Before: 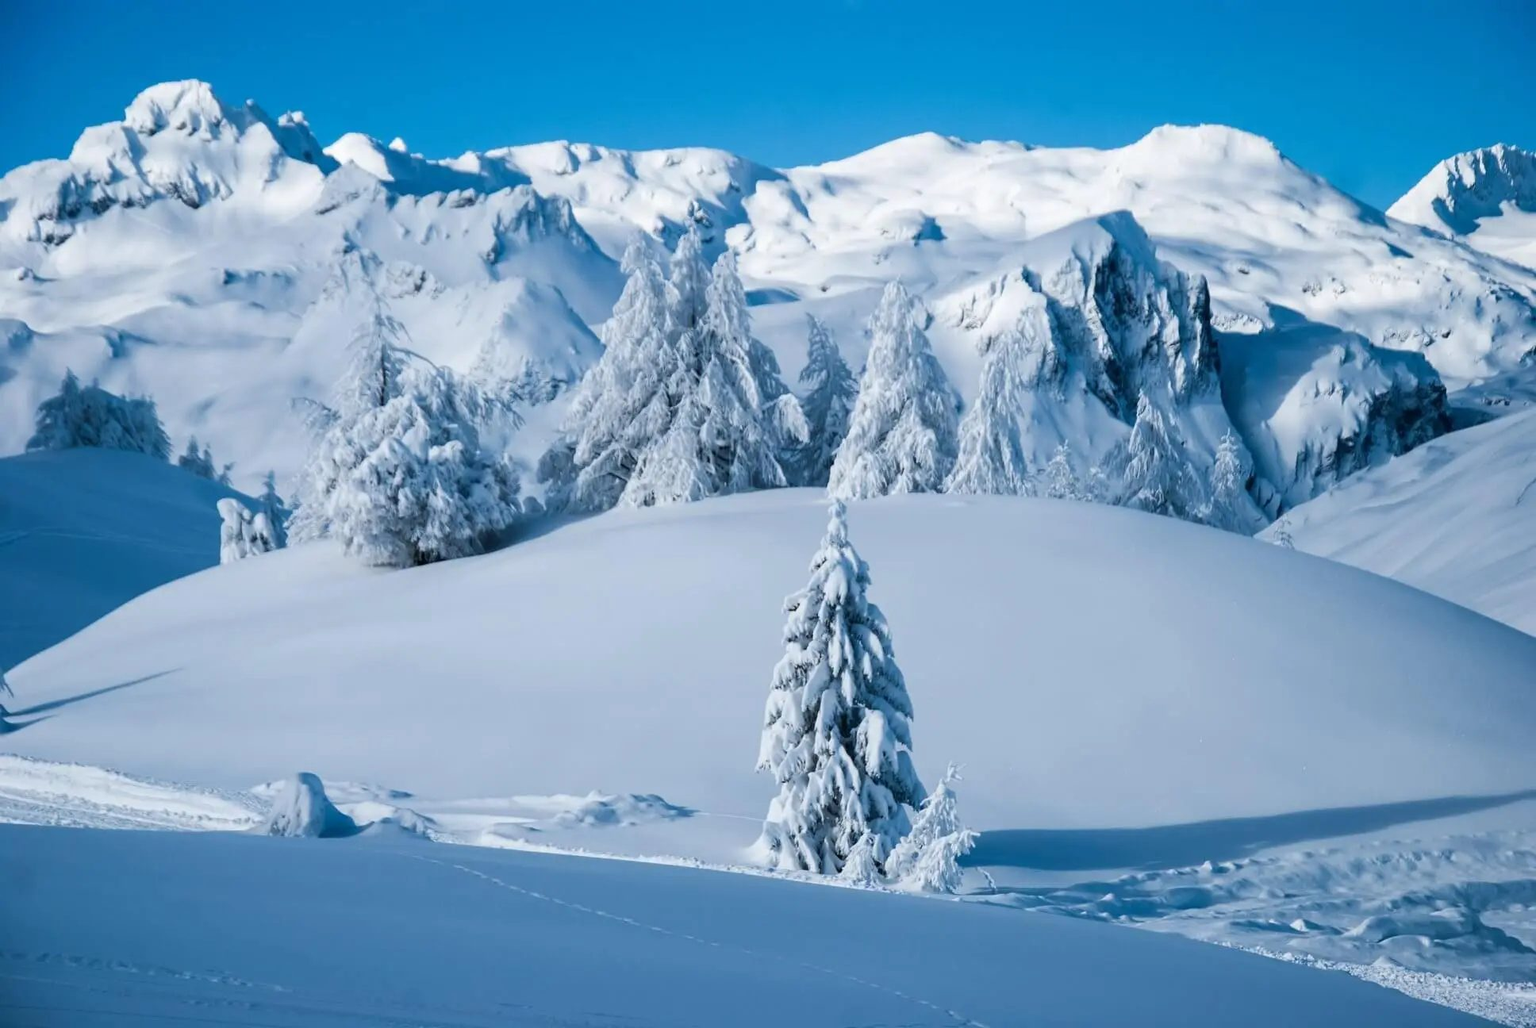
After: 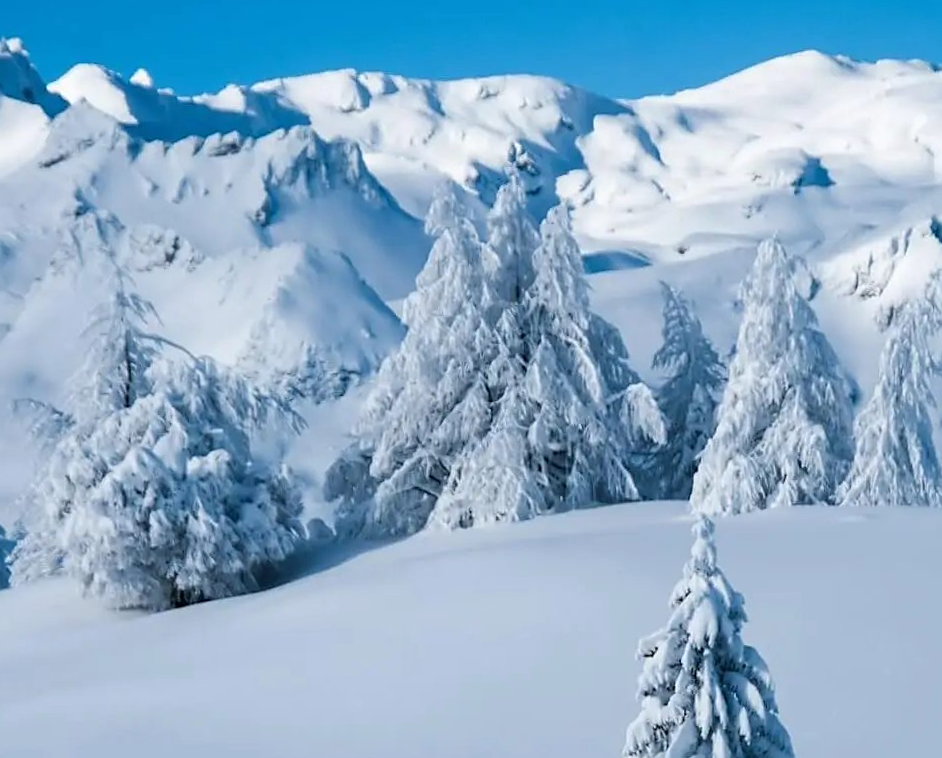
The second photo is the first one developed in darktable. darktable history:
exposure: compensate highlight preservation false
crop: left 17.835%, top 7.675%, right 32.881%, bottom 32.213%
rotate and perspective: rotation -1°, crop left 0.011, crop right 0.989, crop top 0.025, crop bottom 0.975
sharpen: radius 1.864, amount 0.398, threshold 1.271
